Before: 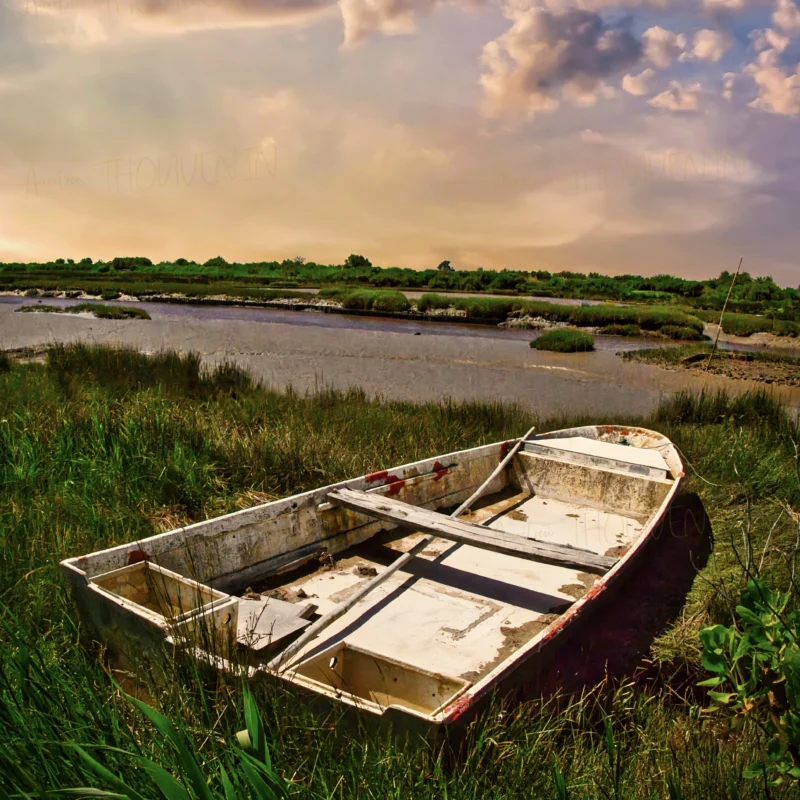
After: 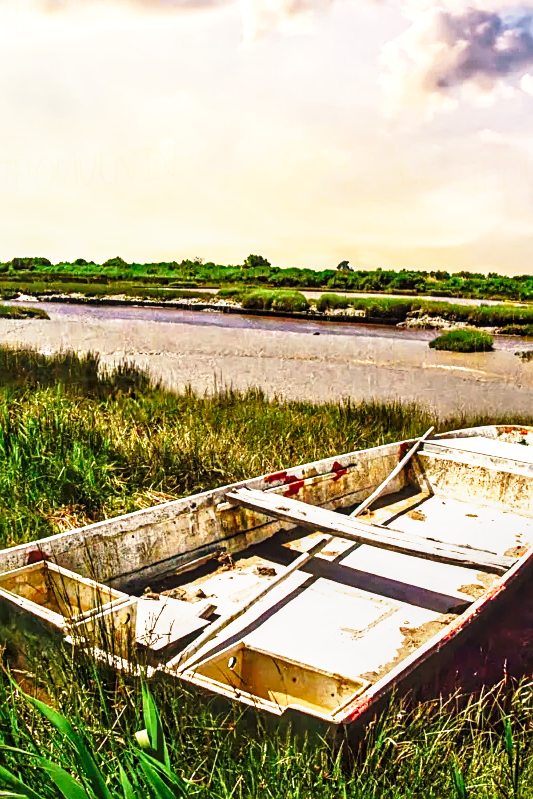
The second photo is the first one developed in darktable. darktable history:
base curve: curves: ch0 [(0, 0) (0.026, 0.03) (0.109, 0.232) (0.351, 0.748) (0.669, 0.968) (1, 1)], preserve colors none
shadows and highlights: shadows 37.27, highlights -28.18, soften with gaussian
crop and rotate: left 12.648%, right 20.685%
sharpen: amount 0.478
tone equalizer: on, module defaults
exposure: exposure 0.6 EV, compensate highlight preservation false
local contrast: on, module defaults
haze removal: strength 0.02, distance 0.25, compatibility mode true, adaptive false
